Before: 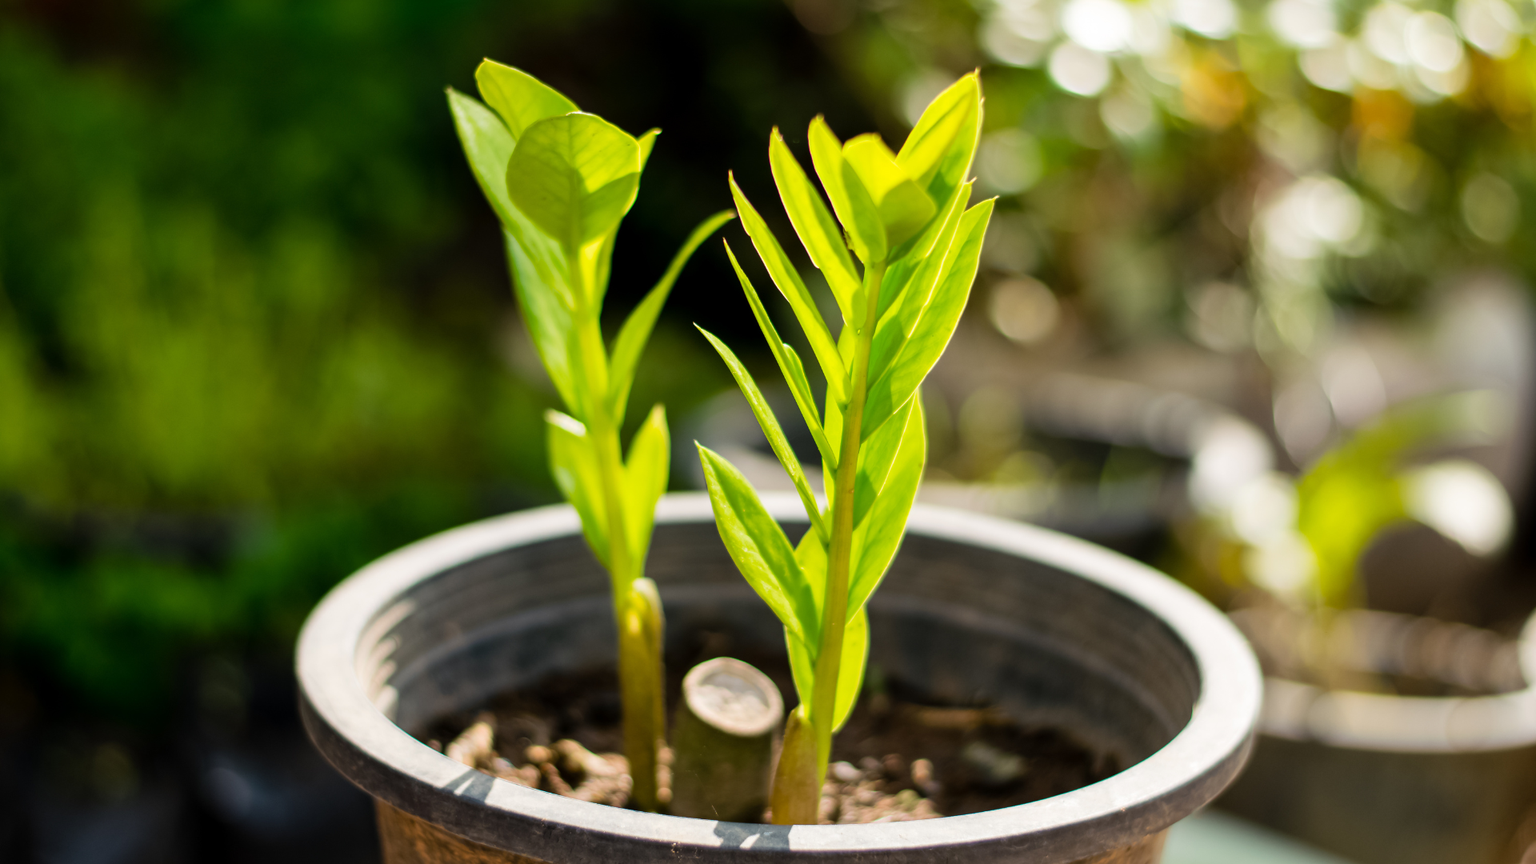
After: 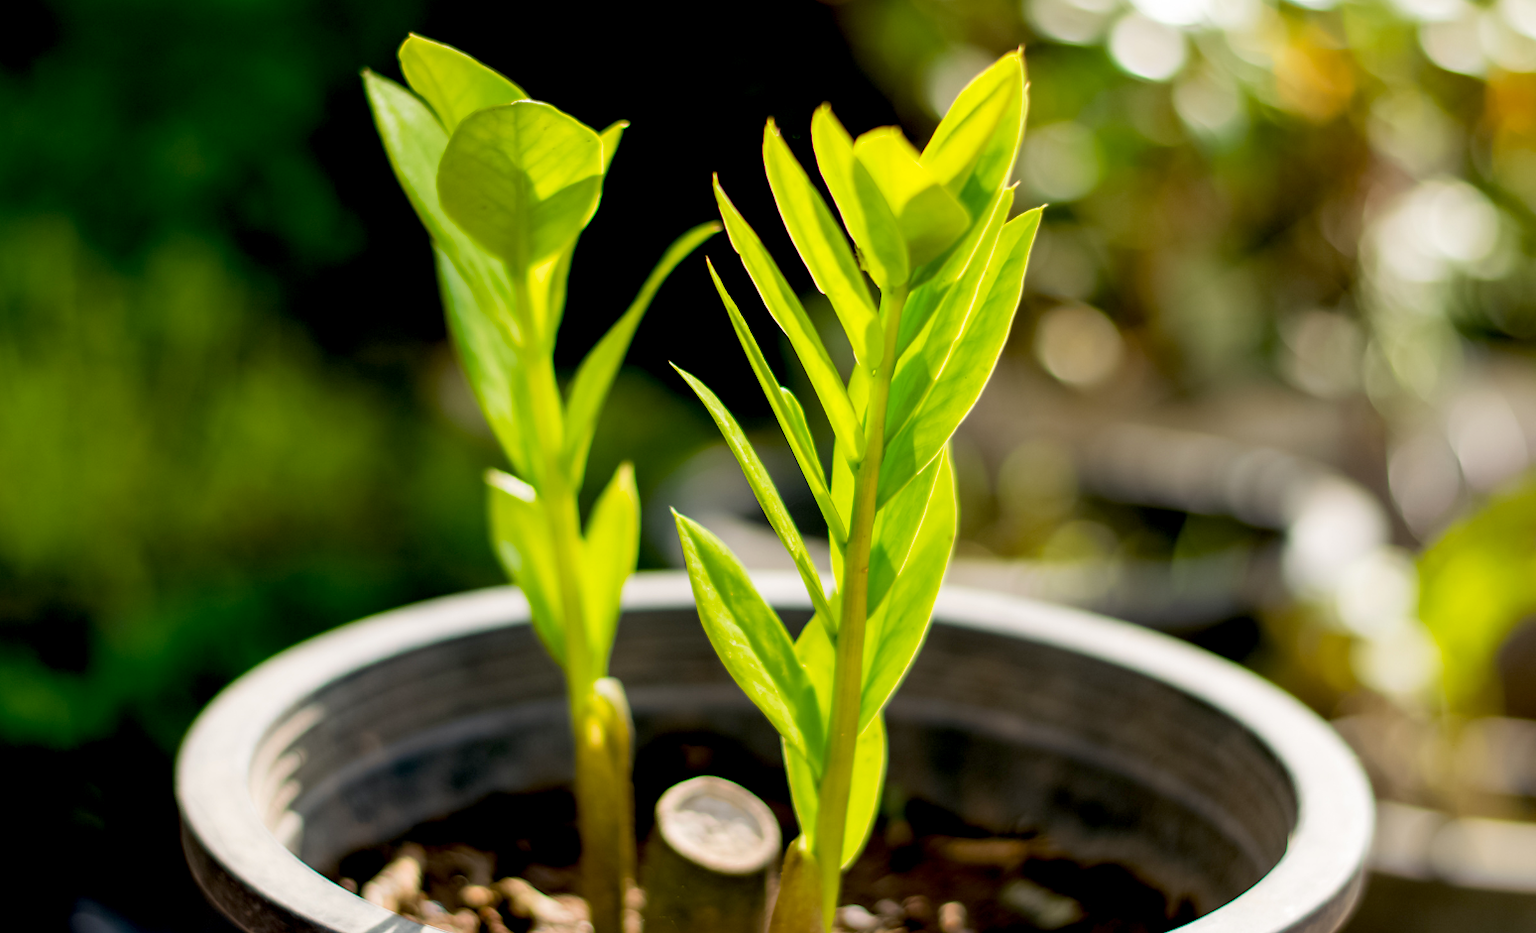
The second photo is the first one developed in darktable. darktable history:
exposure: black level correction 0.013, compensate exposure bias true, compensate highlight preservation false
crop: left 10.022%, top 3.612%, right 9.262%, bottom 9.229%
